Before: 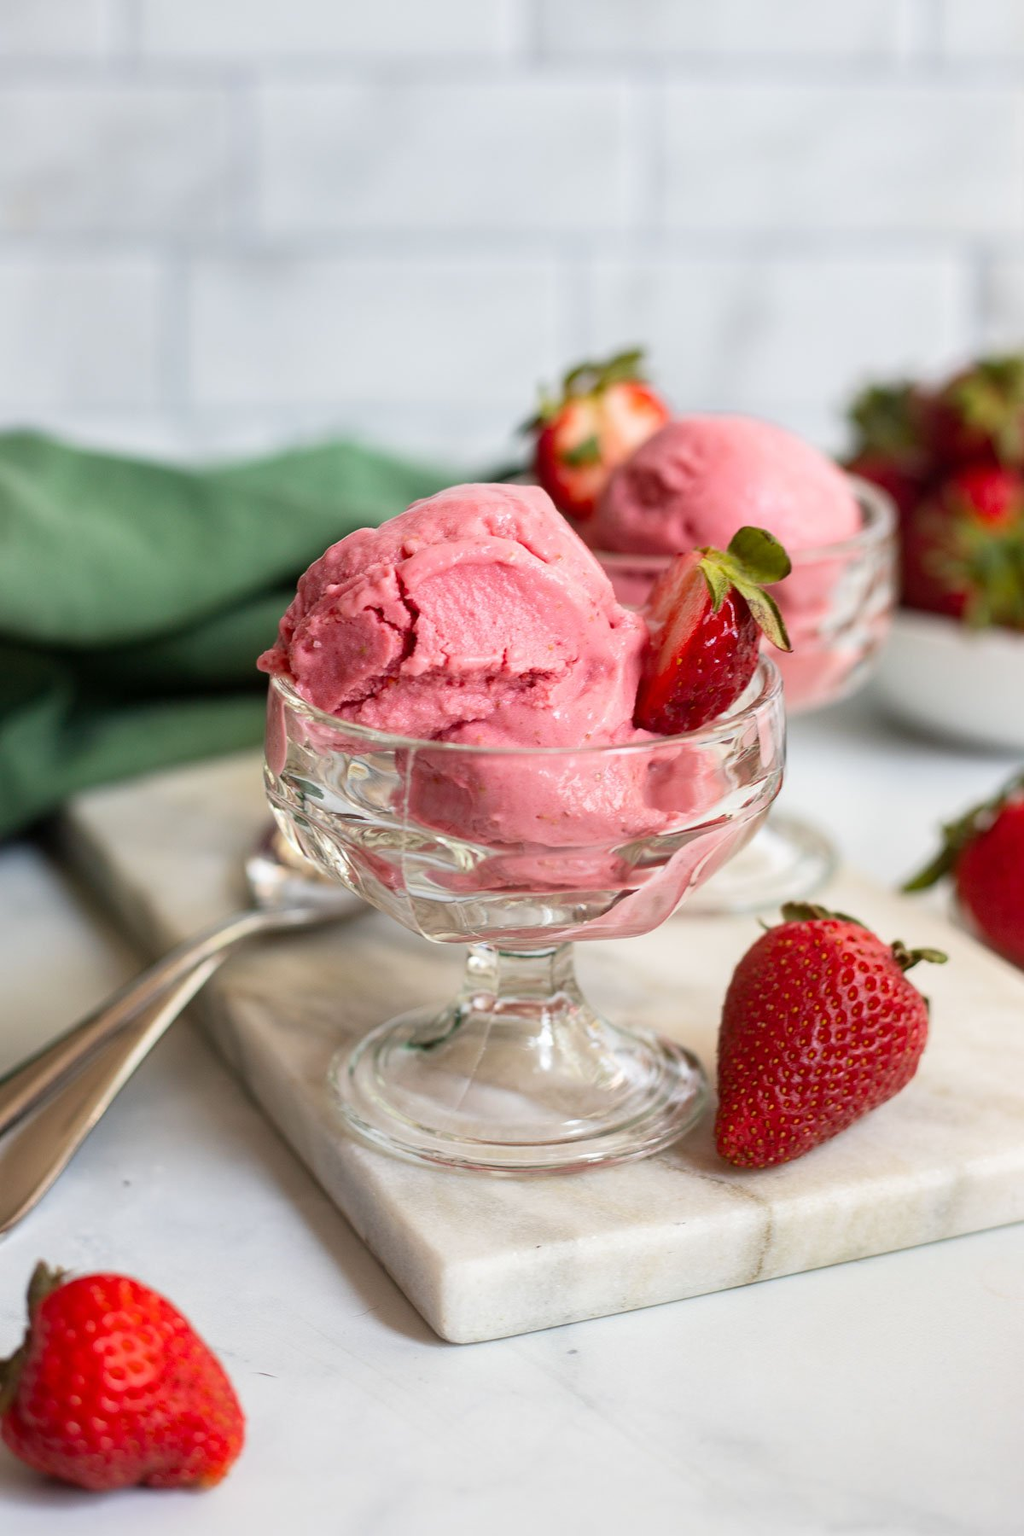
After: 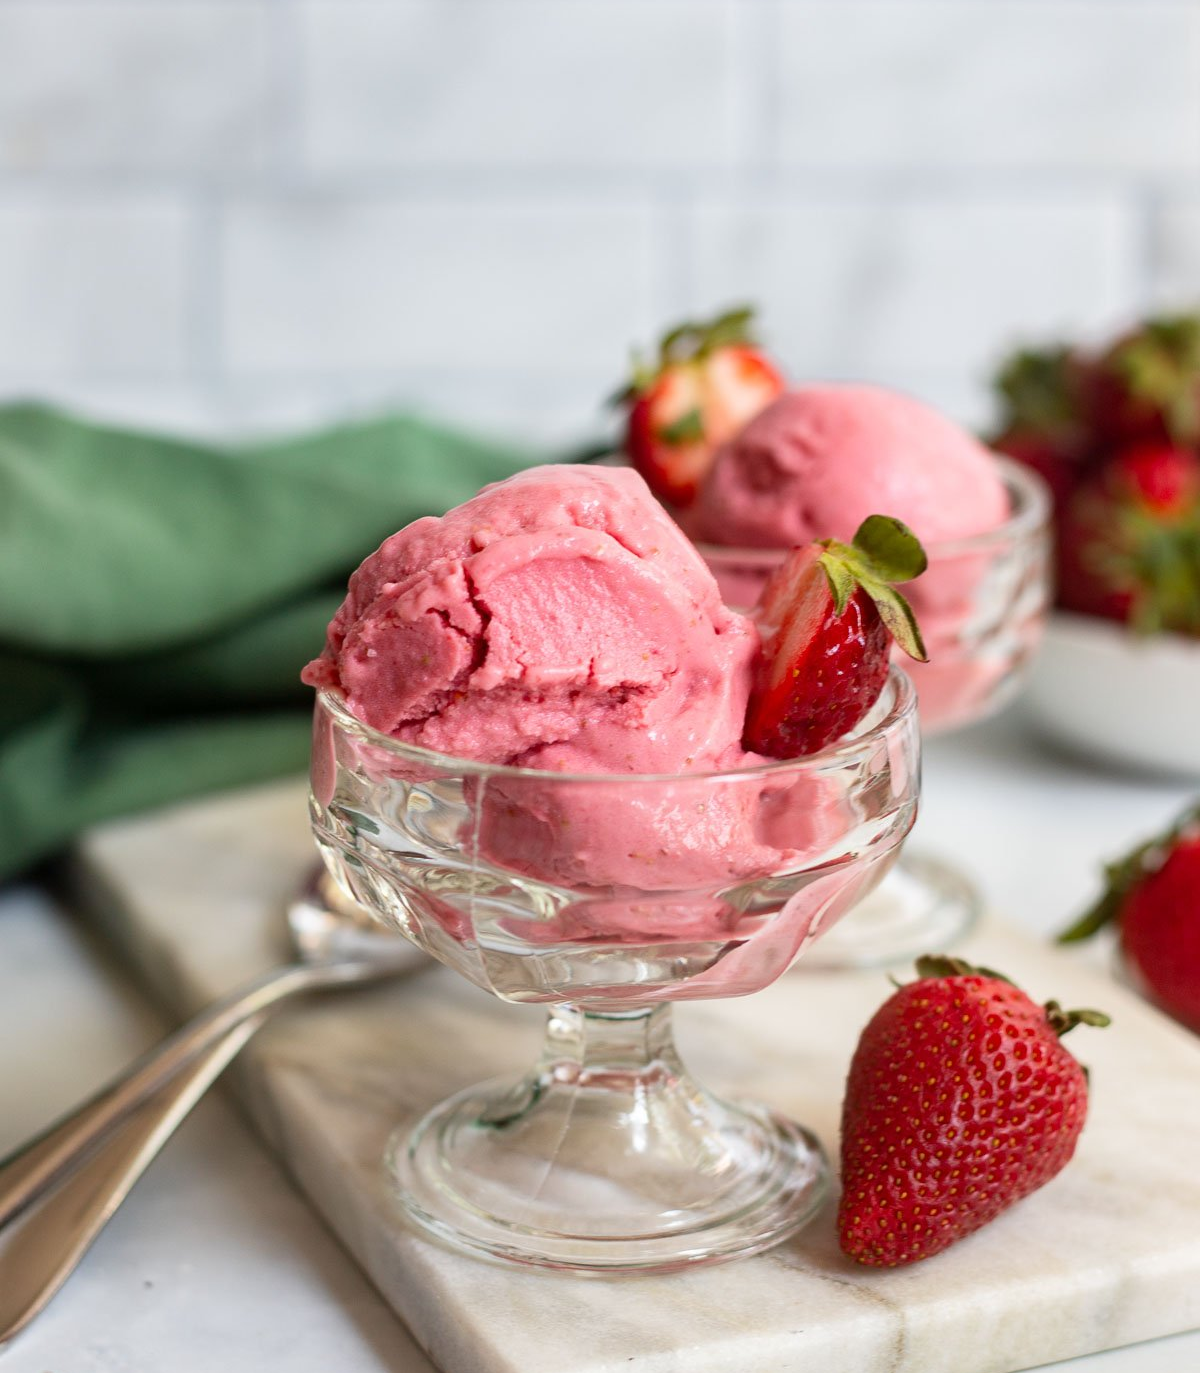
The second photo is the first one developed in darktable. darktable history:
crop: top 5.72%, bottom 17.973%
